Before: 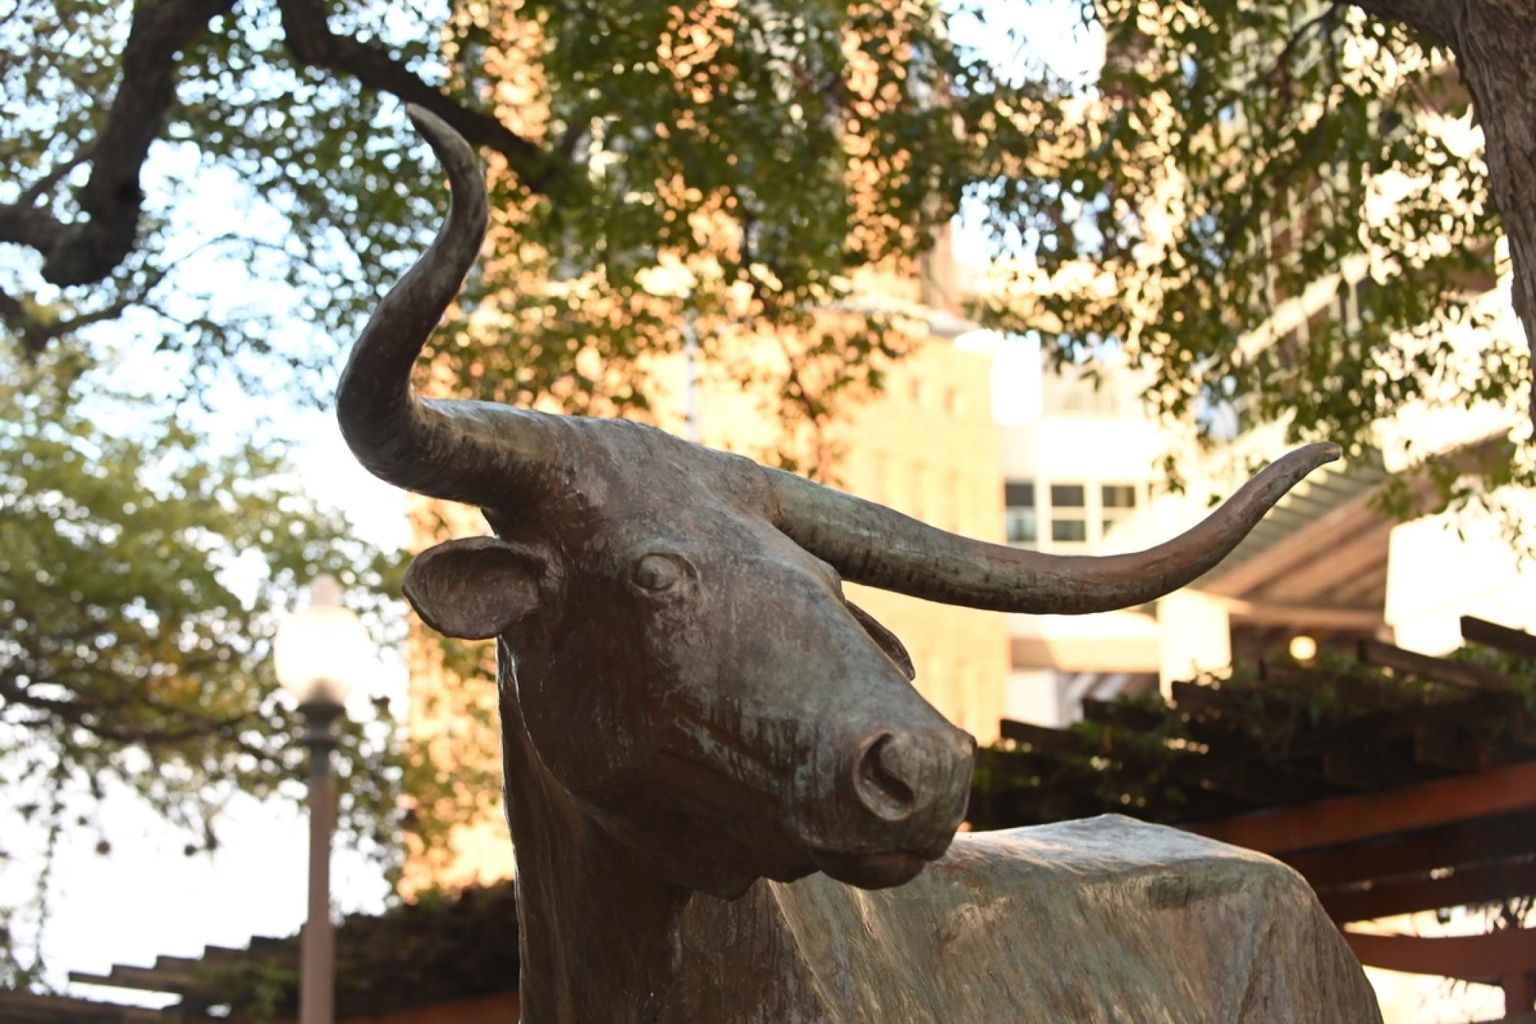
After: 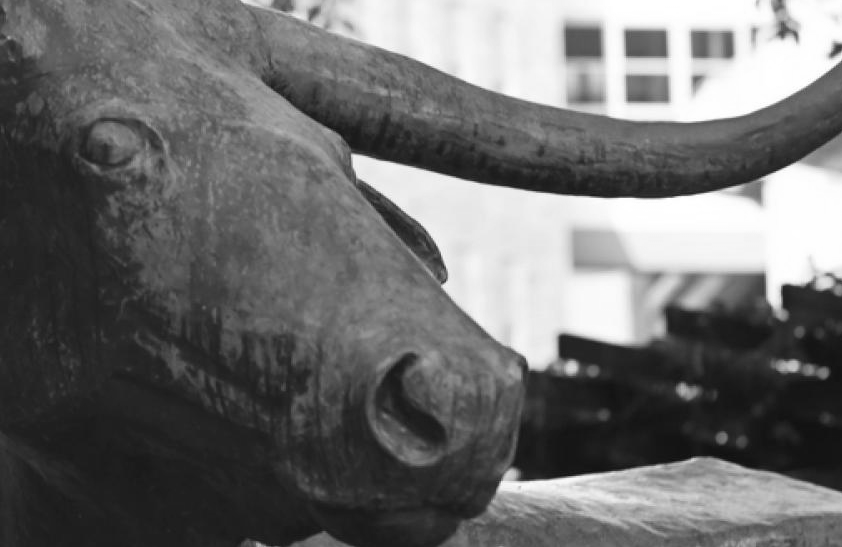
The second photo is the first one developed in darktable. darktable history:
fill light: on, module defaults
monochrome: on, module defaults
crop: left 37.221%, top 45.169%, right 20.63%, bottom 13.777%
